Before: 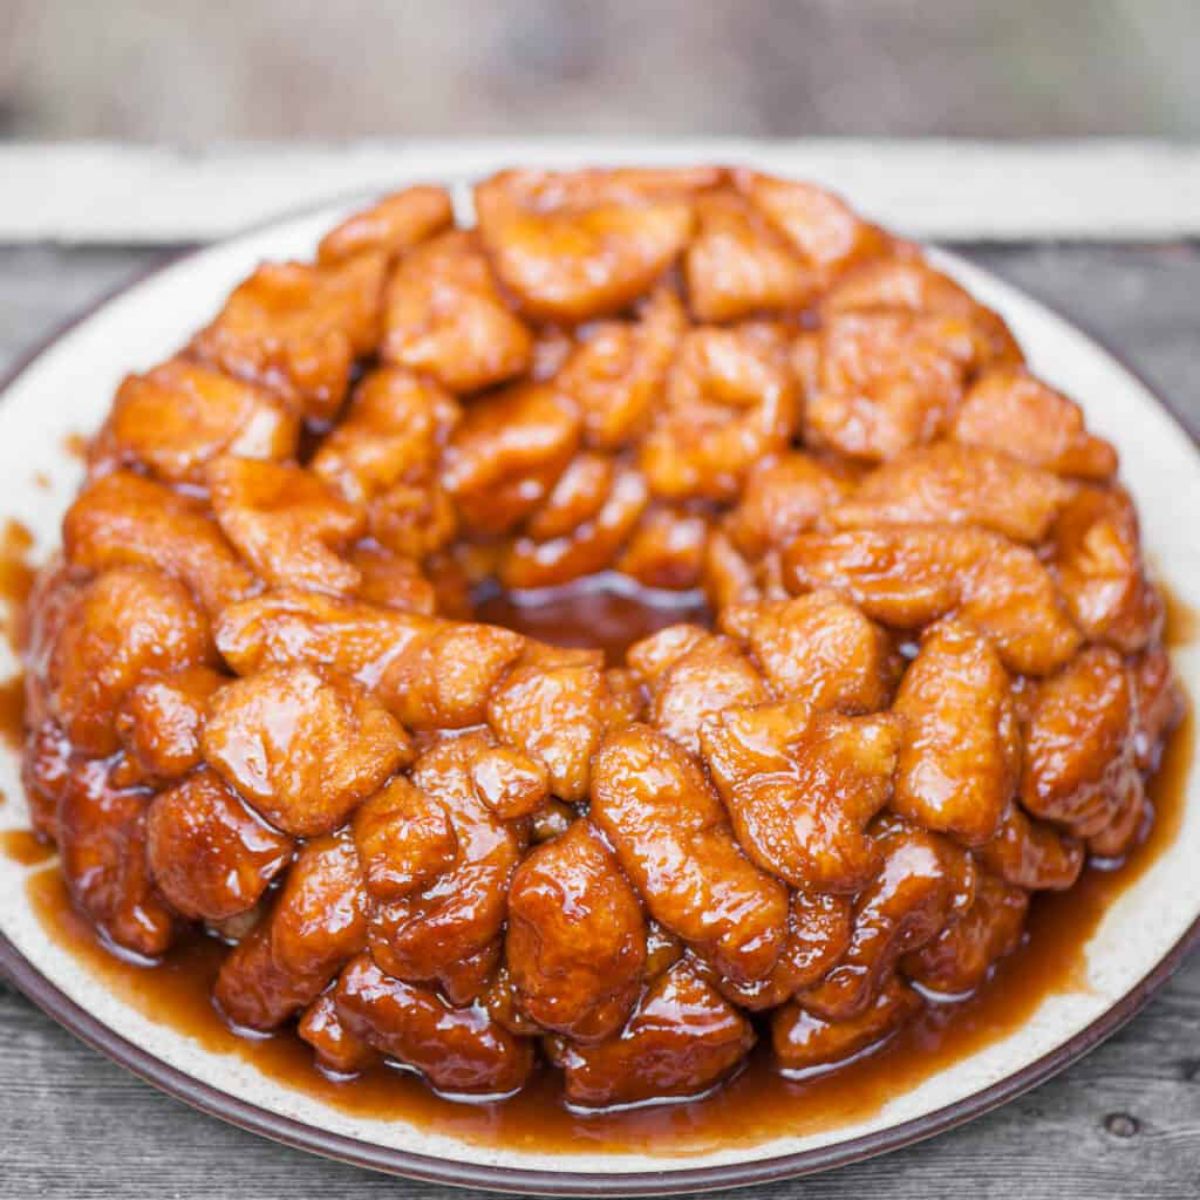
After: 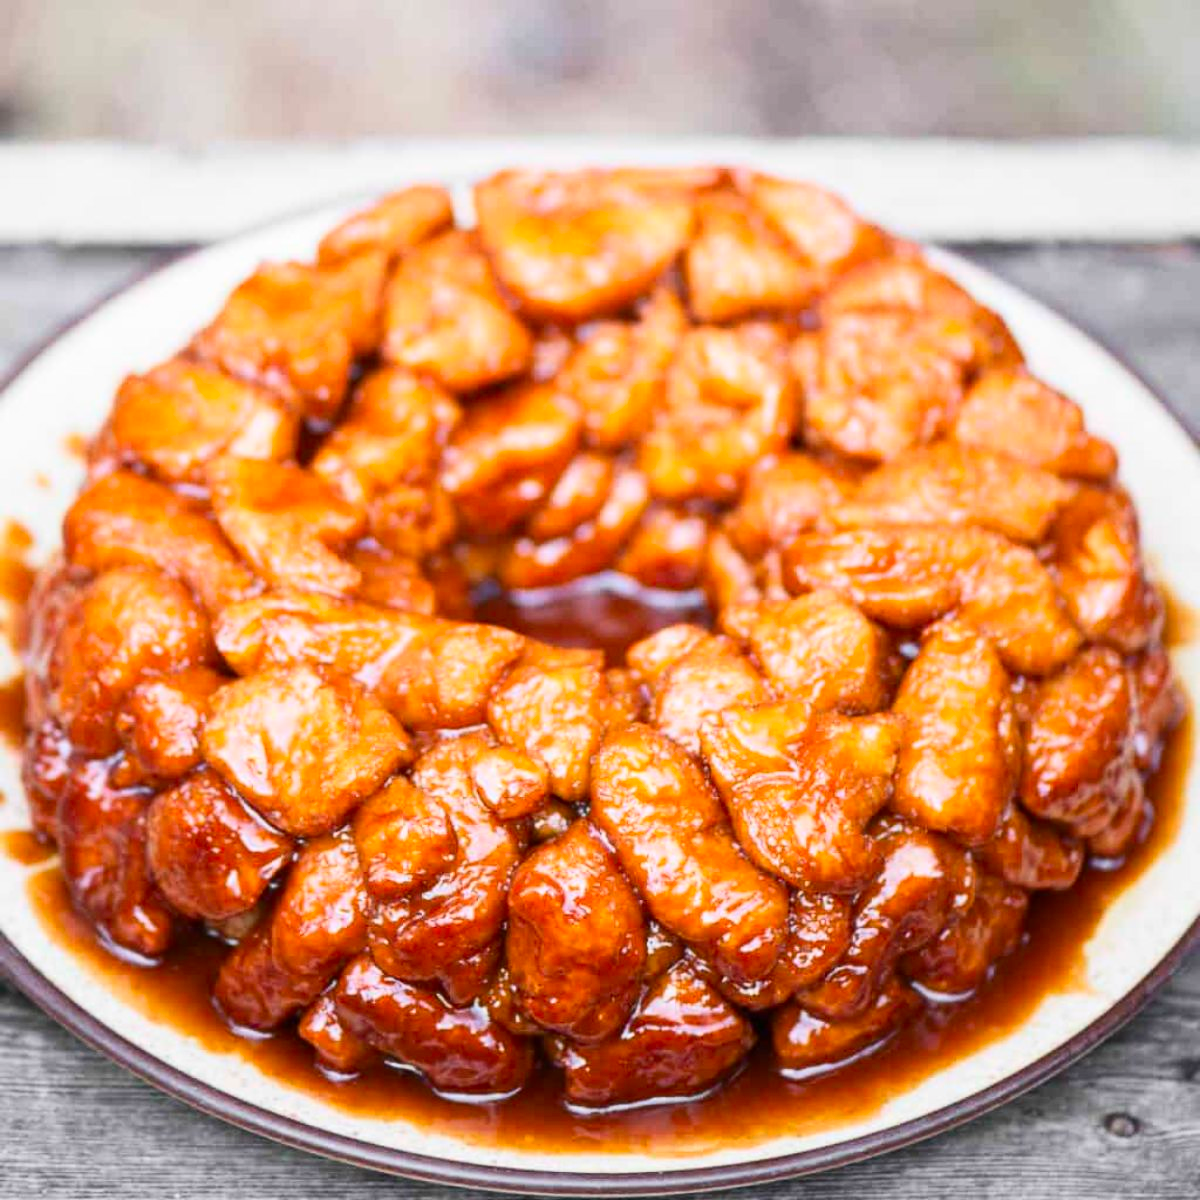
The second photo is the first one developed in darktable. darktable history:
contrast brightness saturation: contrast 0.227, brightness 0.101, saturation 0.291
